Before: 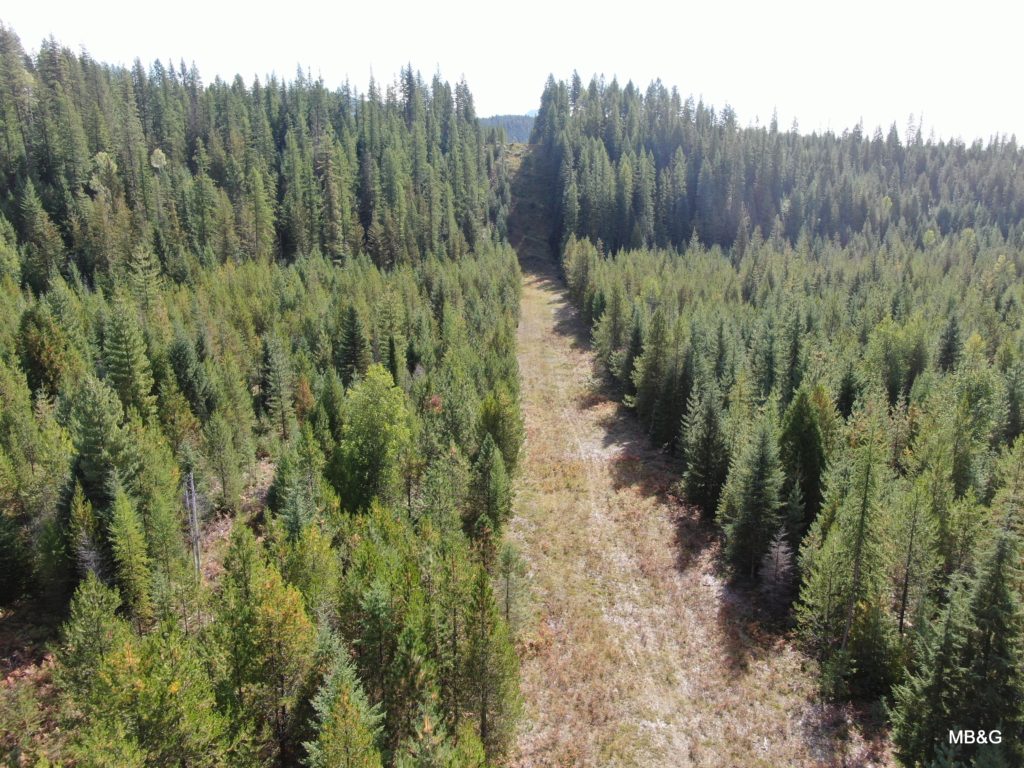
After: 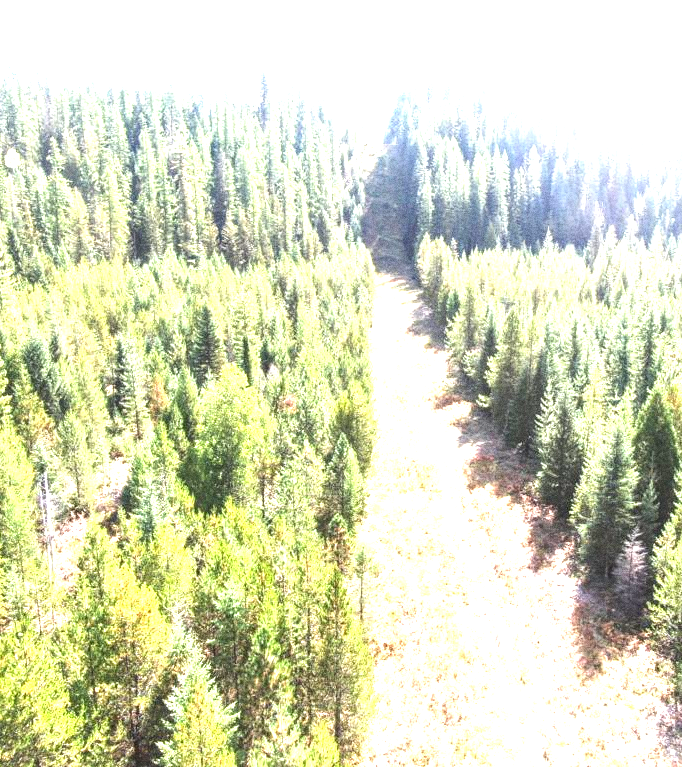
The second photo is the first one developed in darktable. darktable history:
local contrast: on, module defaults
grain: coarseness 9.61 ISO, strength 35.62%
crop and rotate: left 14.292%, right 19.041%
exposure: exposure 2.207 EV, compensate highlight preservation false
